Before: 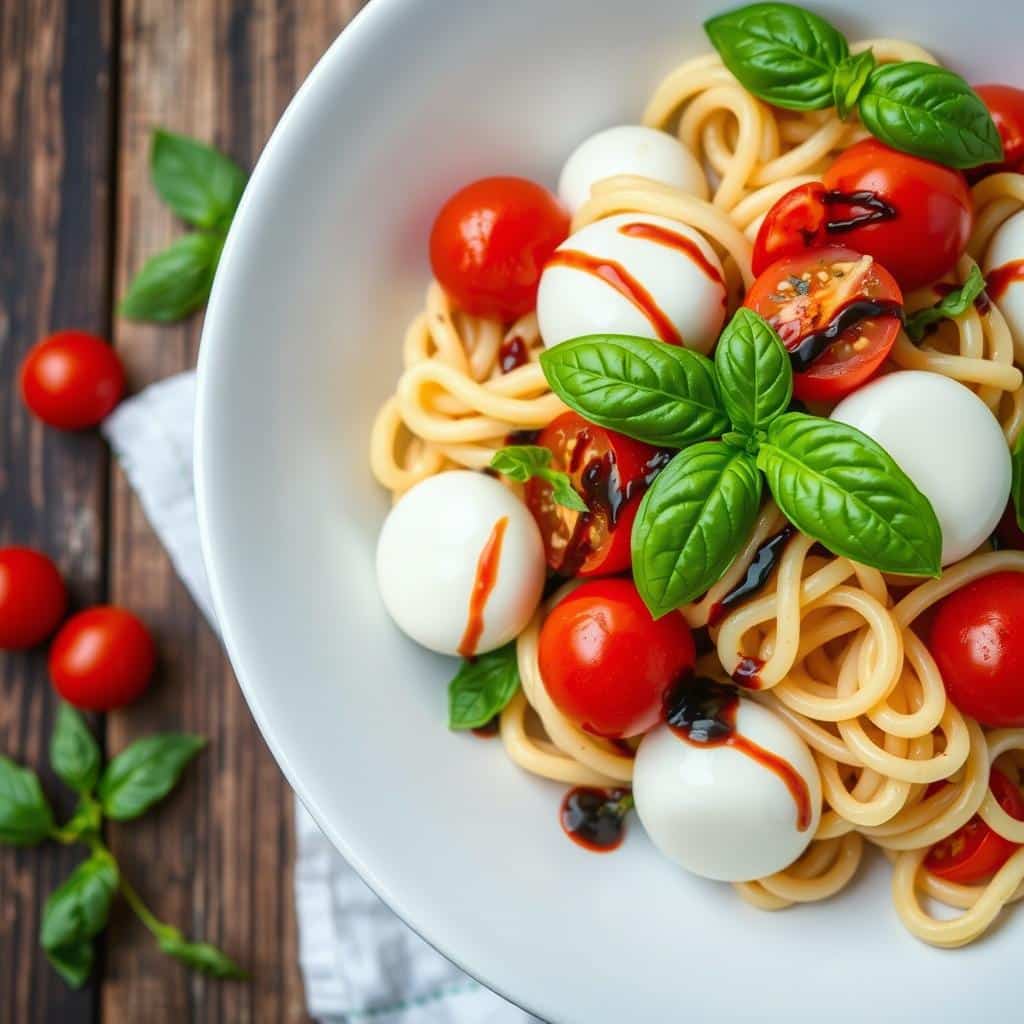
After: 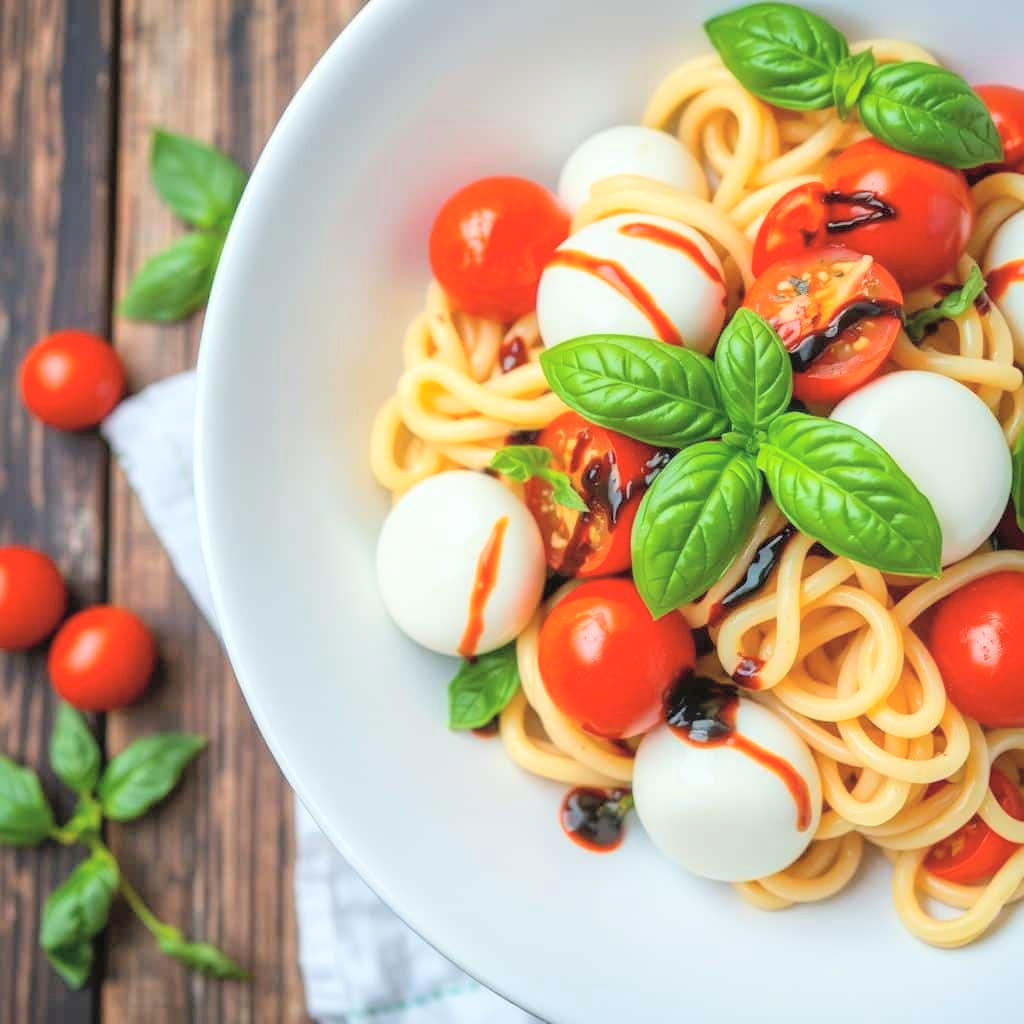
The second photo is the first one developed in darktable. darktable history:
global tonemap: drago (0.7, 100)
color contrast: green-magenta contrast 1.1, blue-yellow contrast 1.1, unbound 0
